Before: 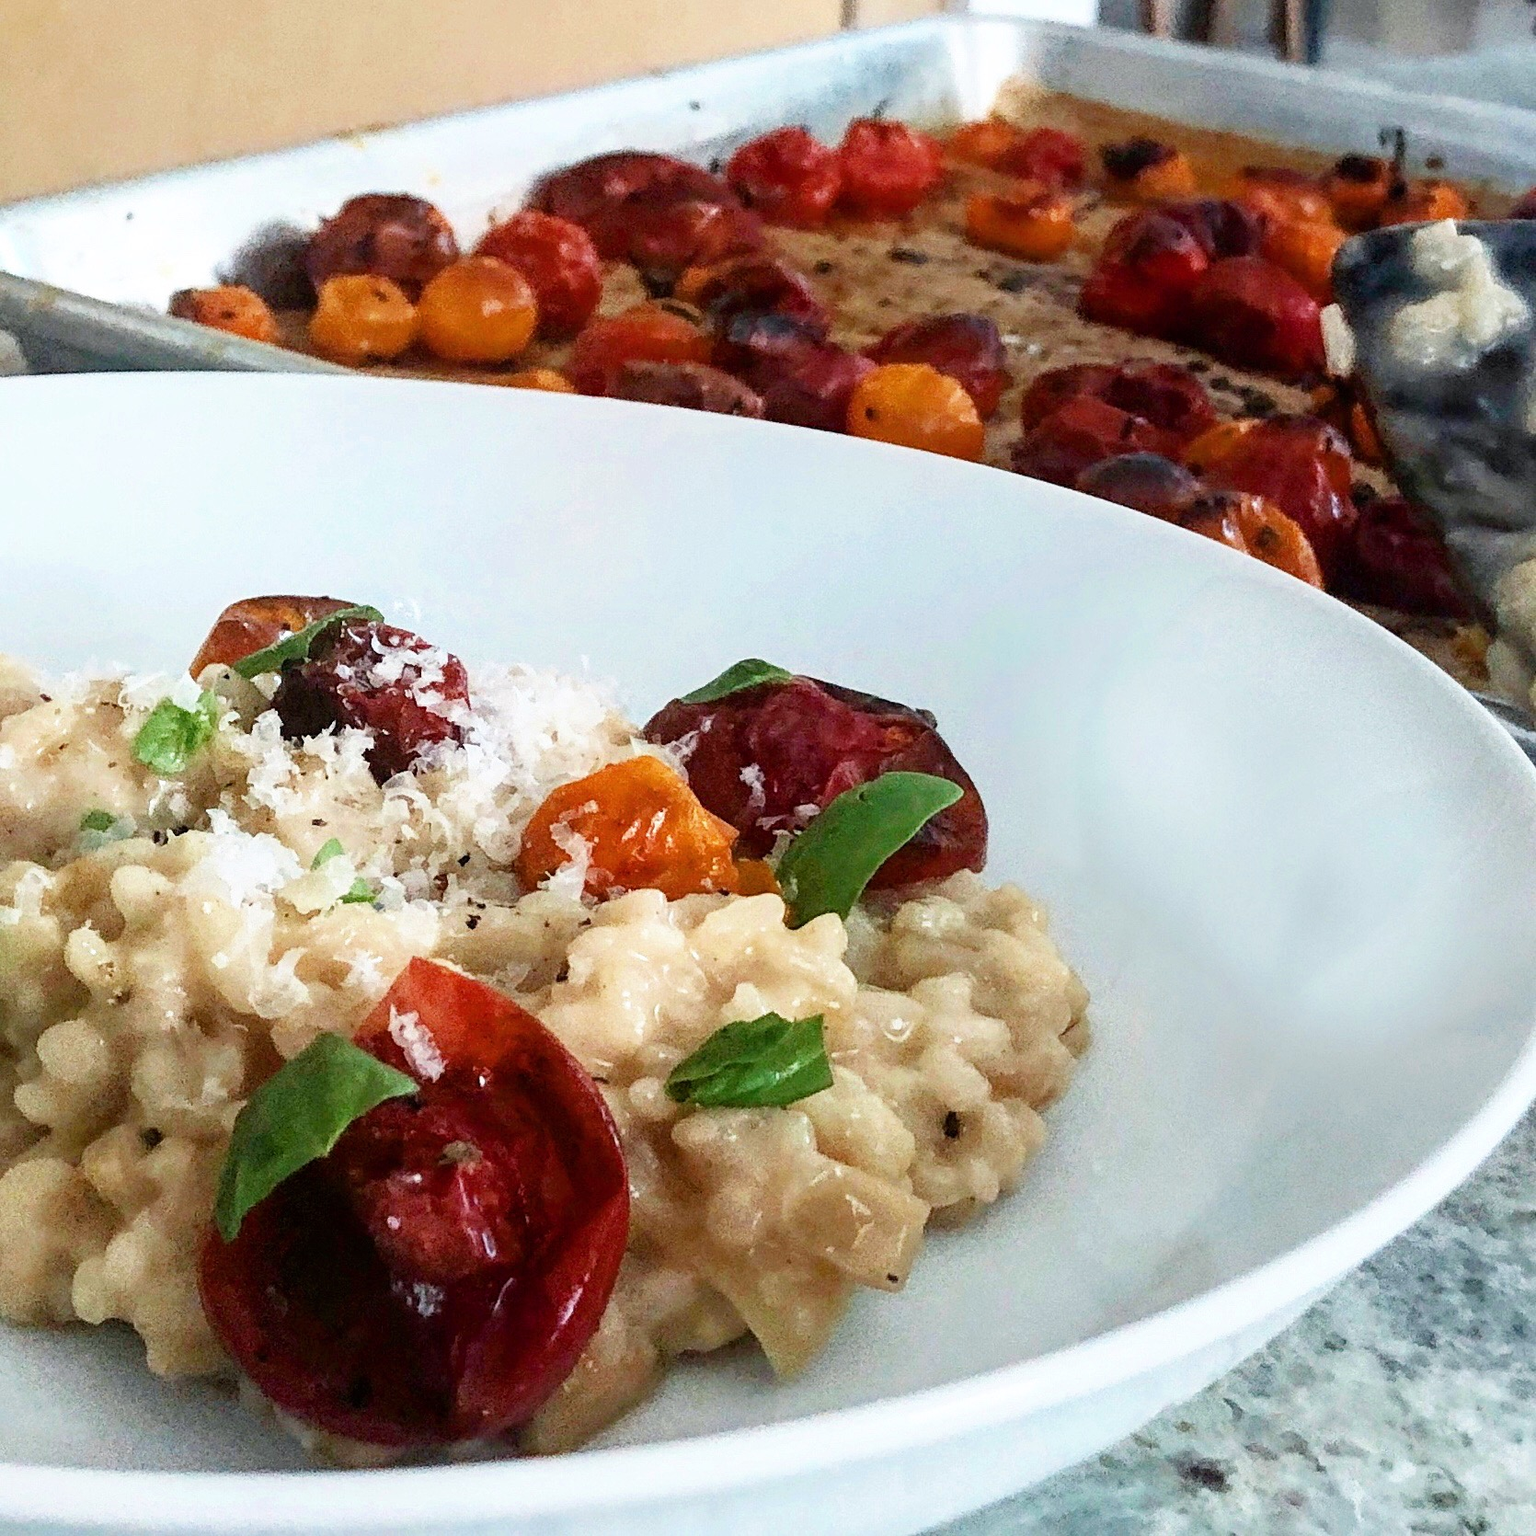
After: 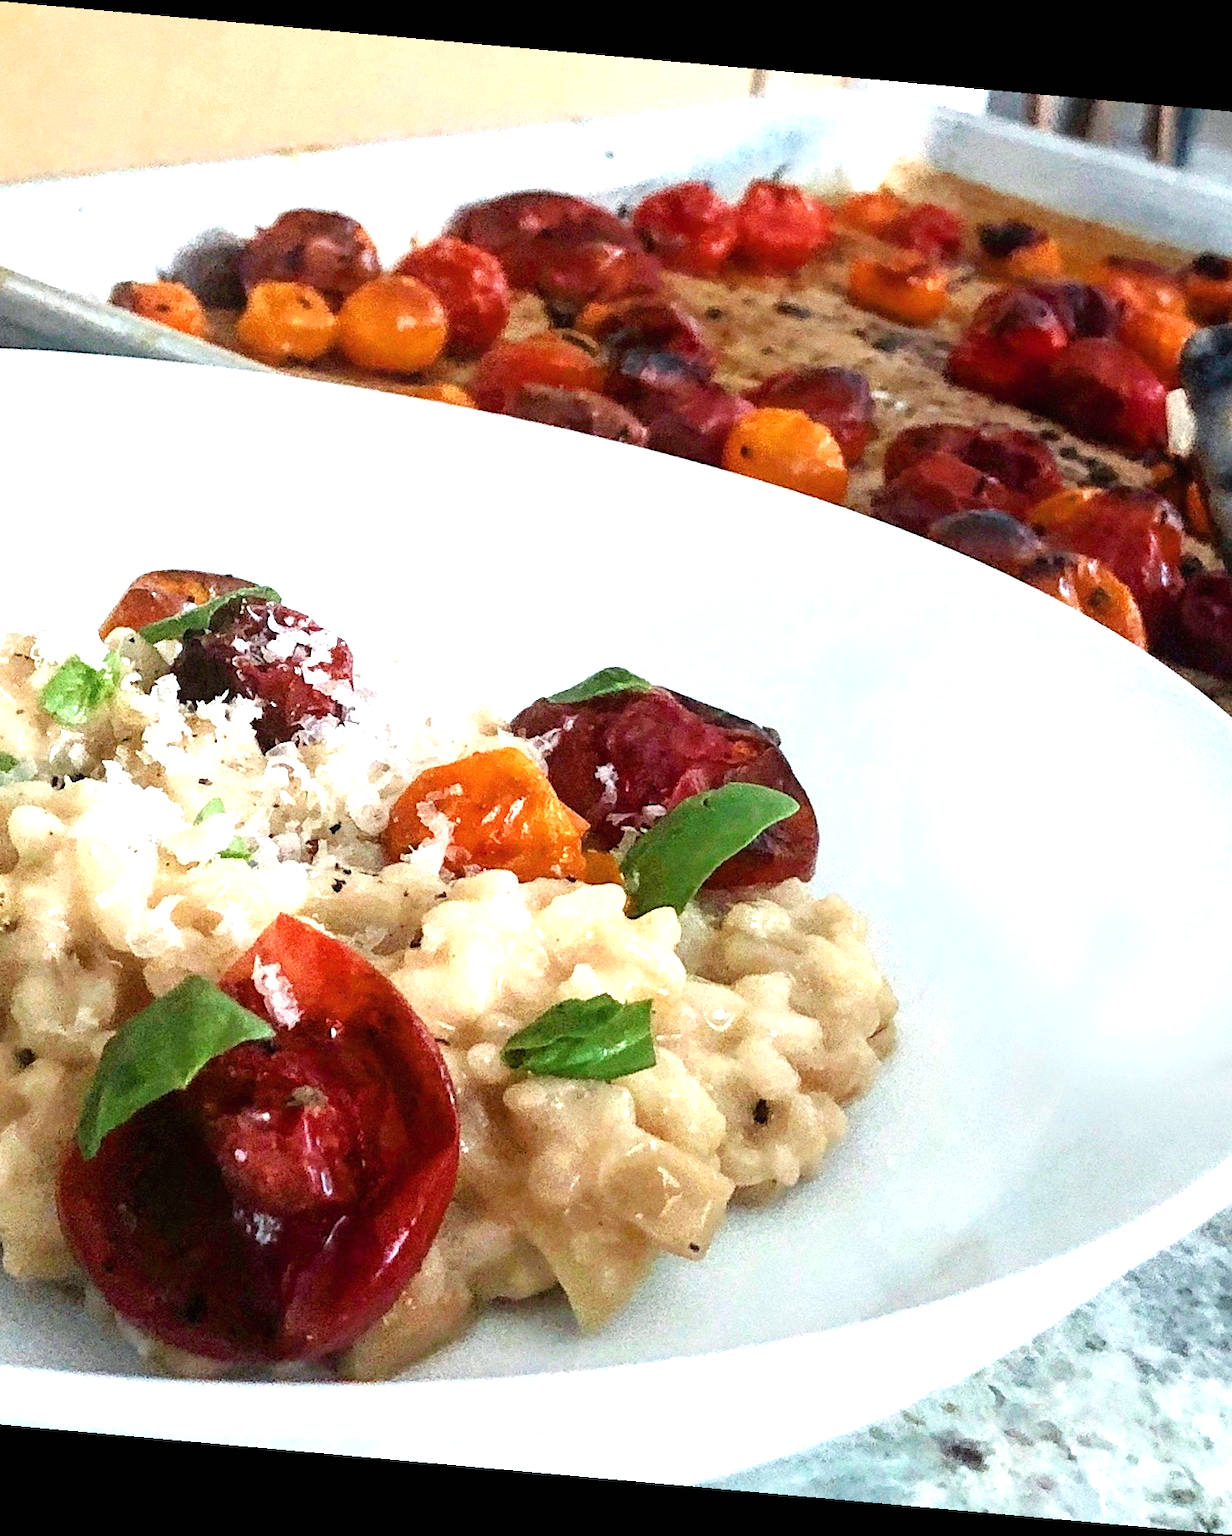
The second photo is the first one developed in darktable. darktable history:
rotate and perspective: rotation 5.12°, automatic cropping off
crop and rotate: left 9.597%, right 10.195%
exposure: black level correction 0, exposure 0.7 EV, compensate exposure bias true, compensate highlight preservation false
